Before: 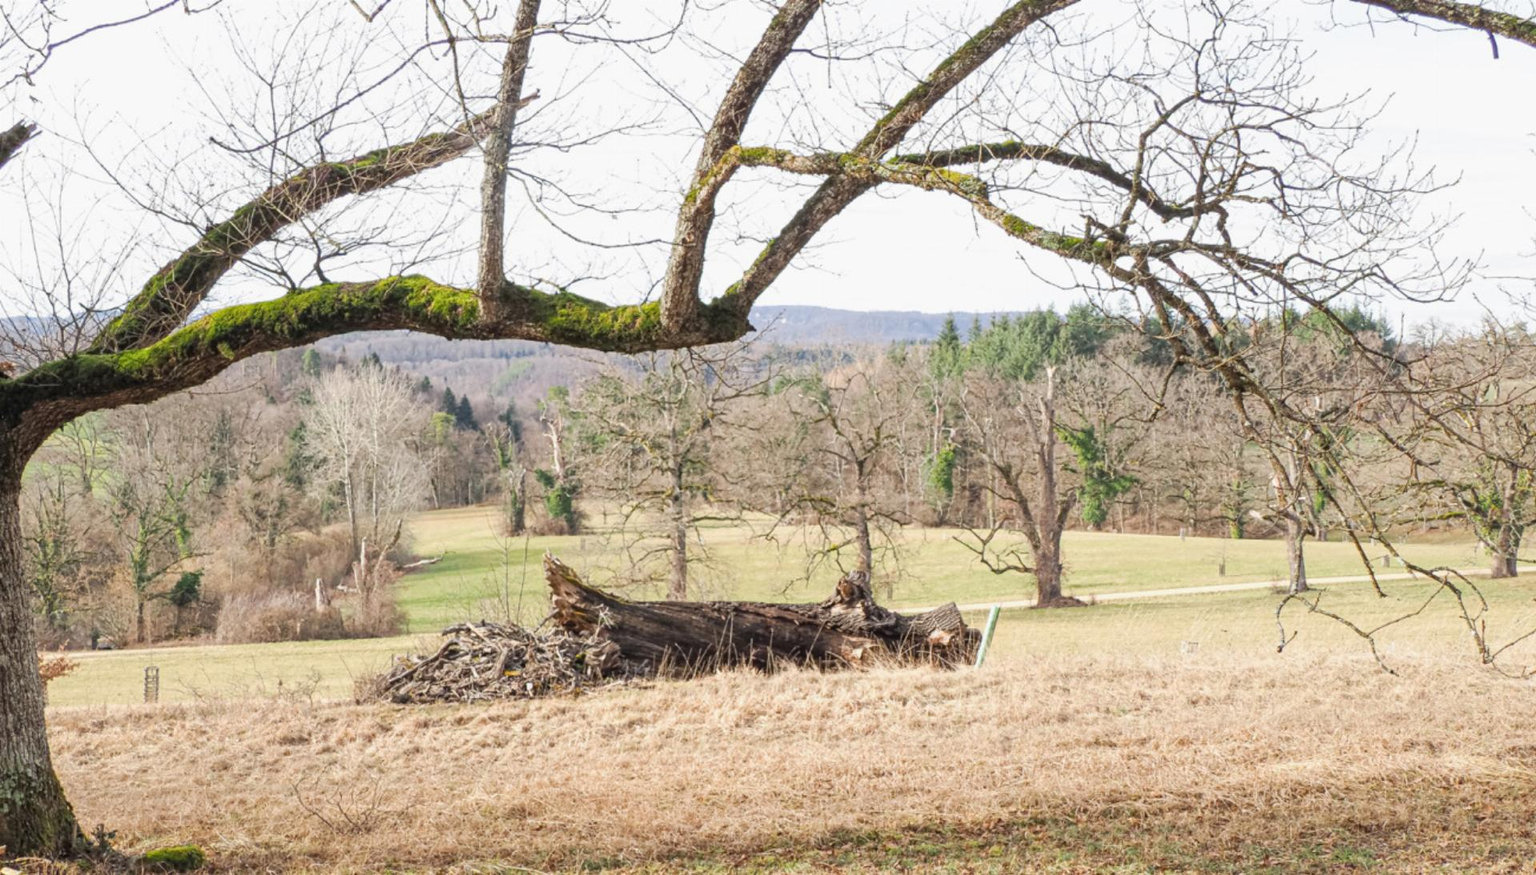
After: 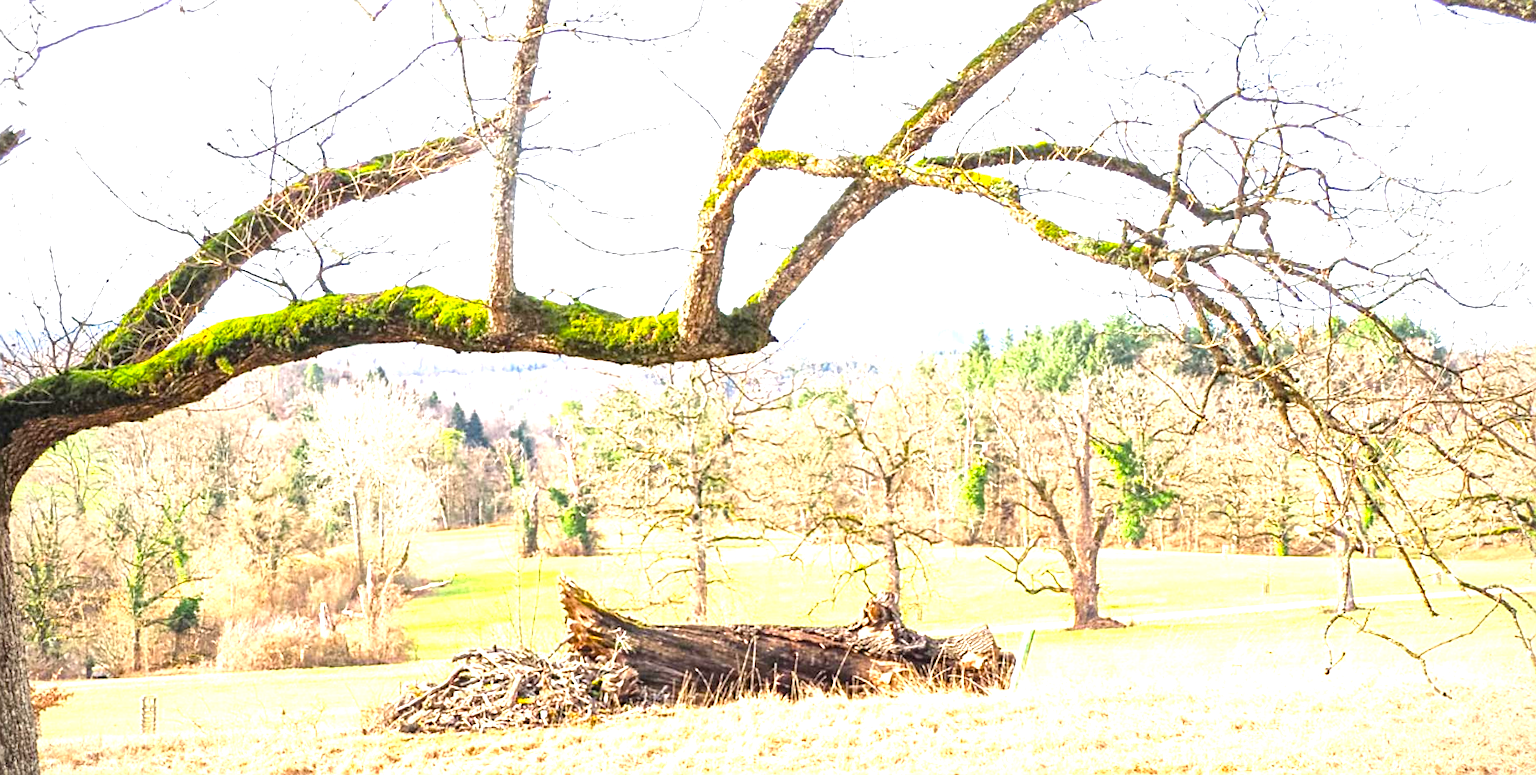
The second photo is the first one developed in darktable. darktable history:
crop and rotate: angle 0.314°, left 0.206%, right 3.123%, bottom 14.291%
exposure: black level correction 0, exposure 1.506 EV, compensate exposure bias true, compensate highlight preservation false
contrast brightness saturation: contrast 0.079, saturation 0.196
color balance rgb: perceptual saturation grading › global saturation 29.823%
vignetting: brightness -0.576, saturation -0.265
sharpen: on, module defaults
local contrast: mode bilateral grid, contrast 21, coarseness 50, detail 119%, midtone range 0.2
